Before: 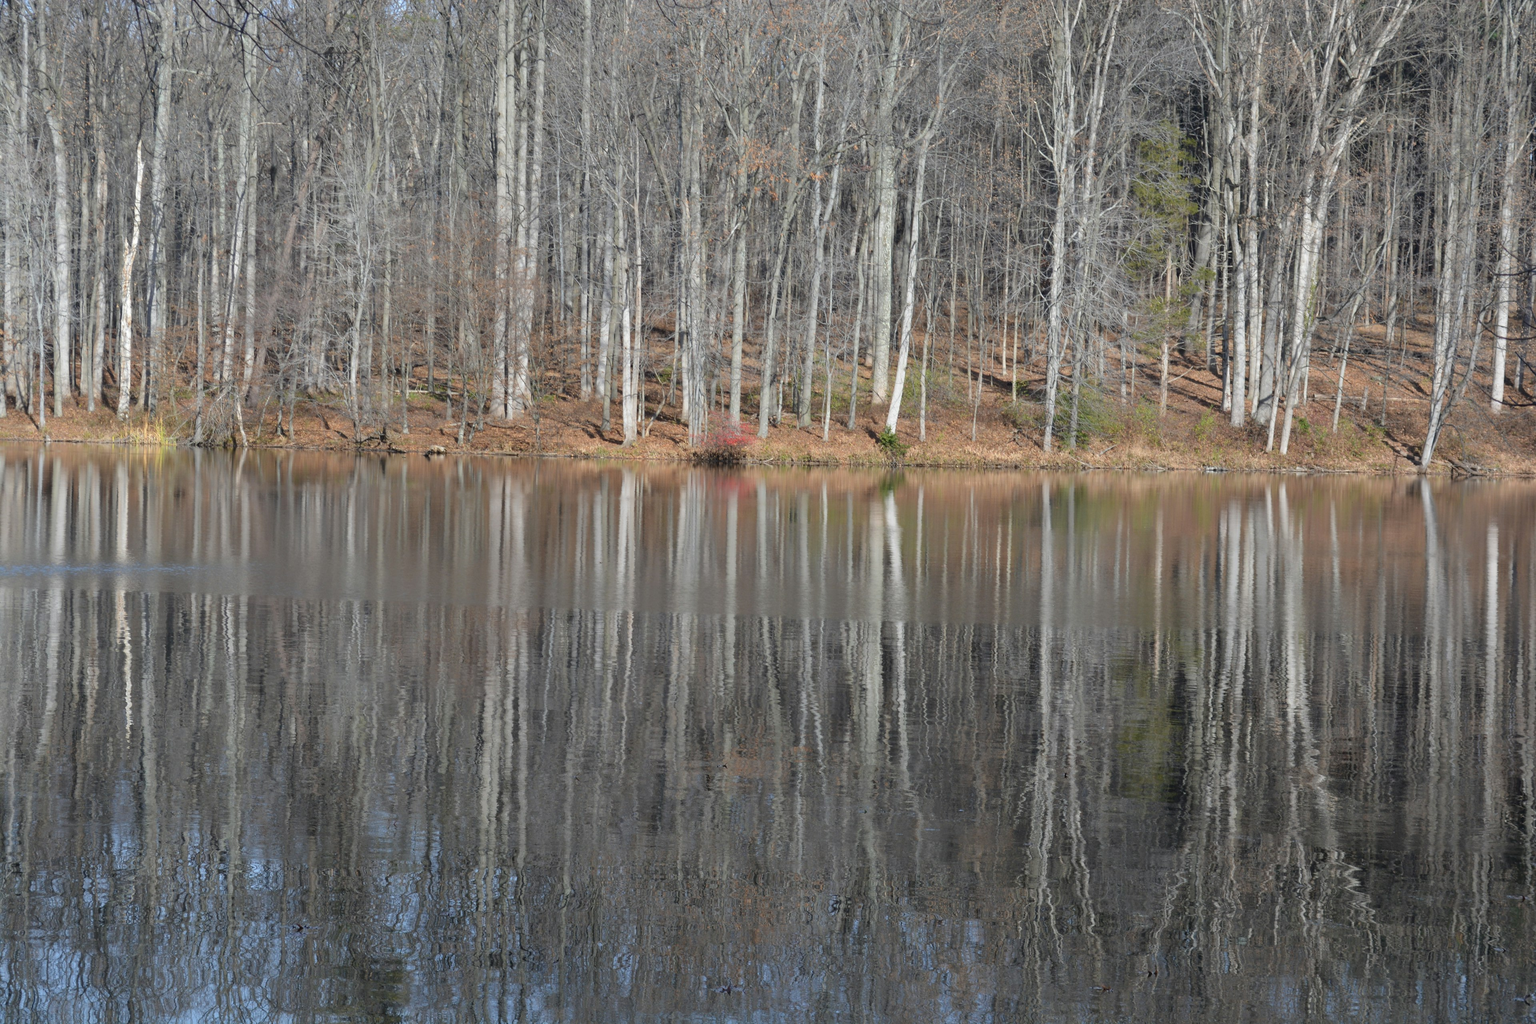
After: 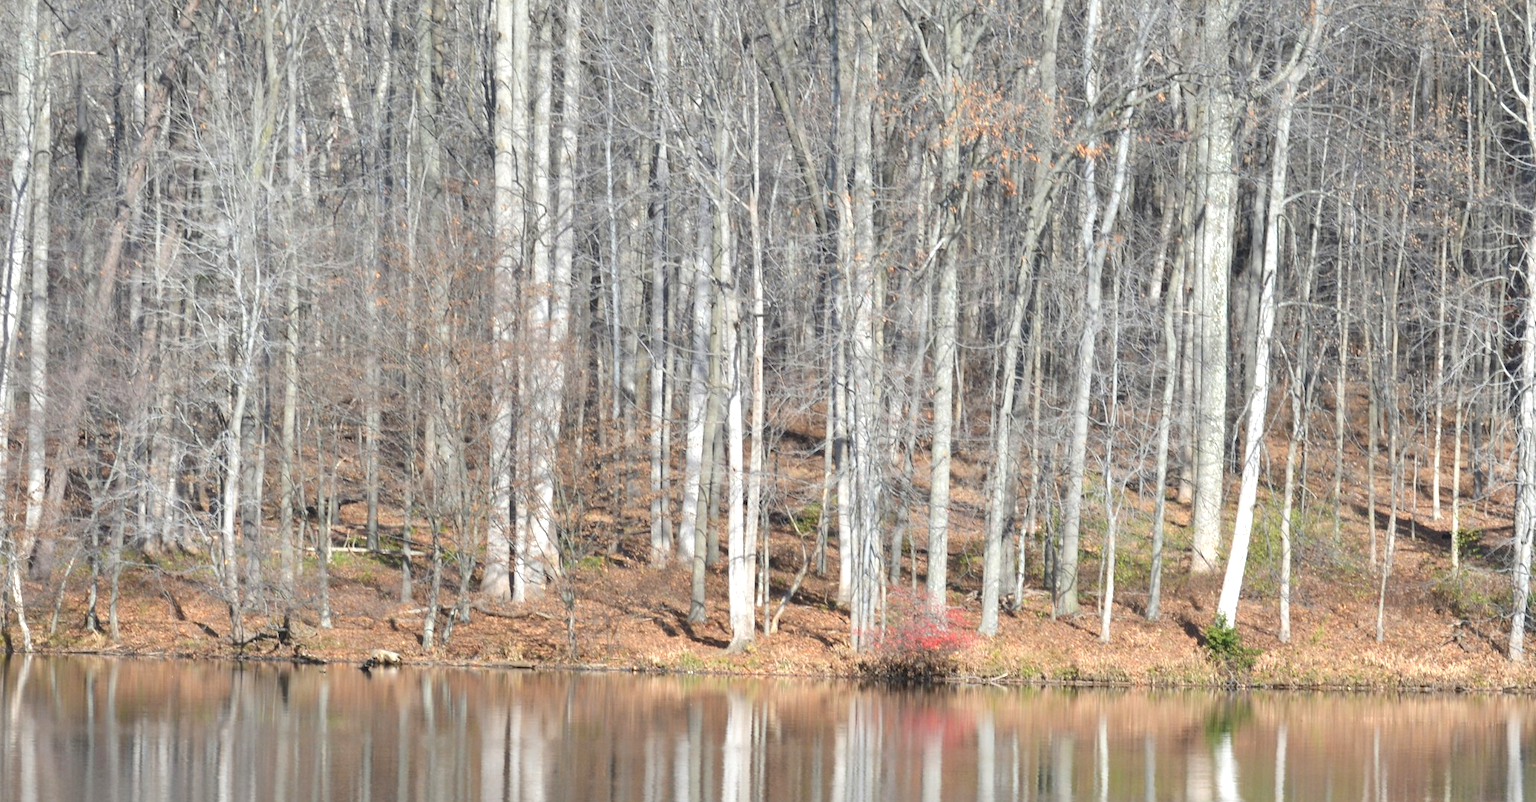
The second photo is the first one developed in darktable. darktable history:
exposure: black level correction 0, exposure 0.691 EV, compensate exposure bias true, compensate highlight preservation false
crop: left 14.991%, top 9.319%, right 31.091%, bottom 48.435%
